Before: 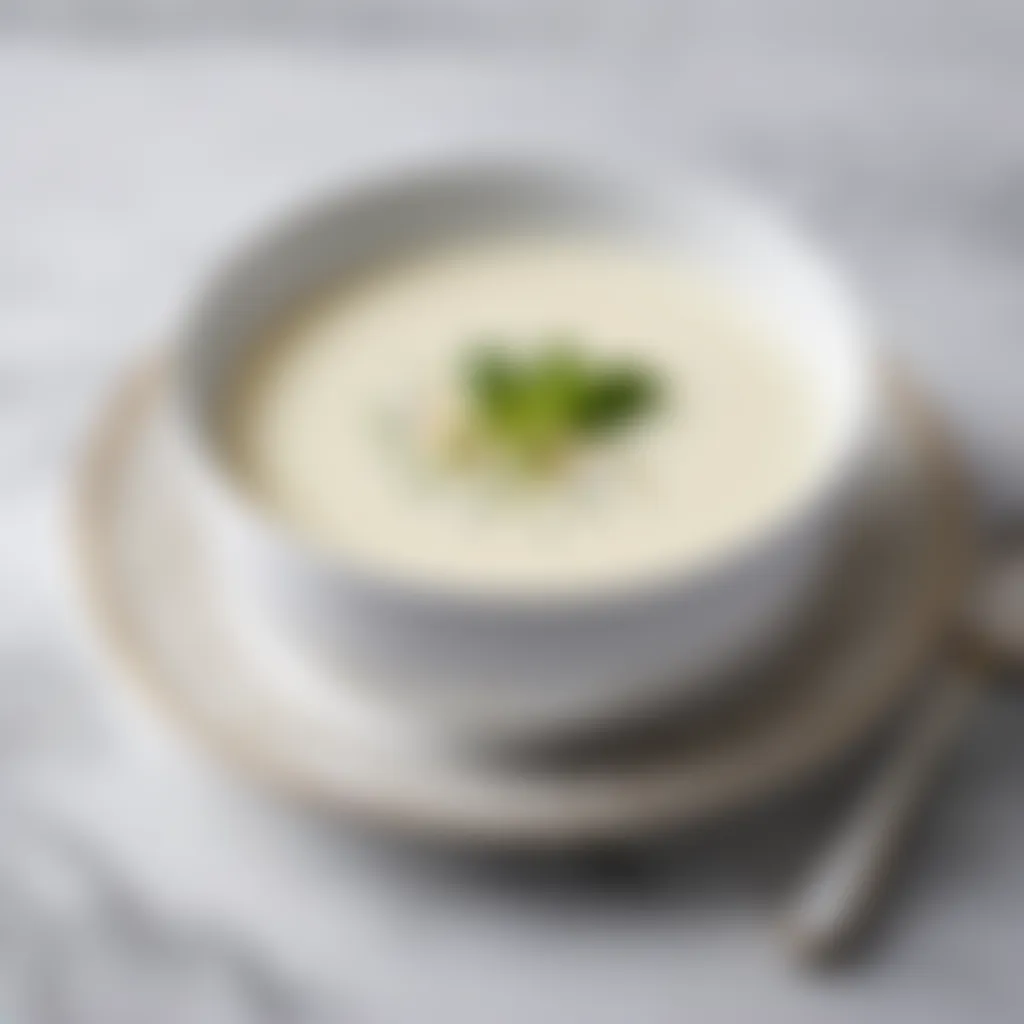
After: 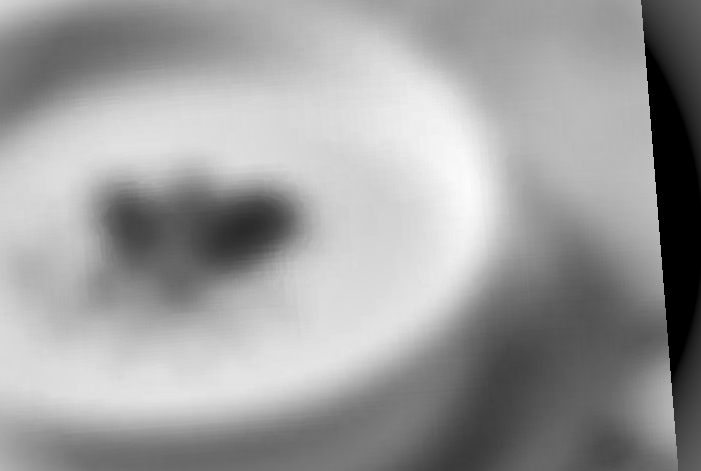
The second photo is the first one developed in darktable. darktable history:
vignetting: fall-off start 100%, brightness 0.3, saturation 0
crop: left 36.005%, top 18.293%, right 0.31%, bottom 38.444%
local contrast: mode bilateral grid, contrast 50, coarseness 50, detail 150%, midtone range 0.2
color balance rgb: perceptual saturation grading › global saturation 20%, perceptual saturation grading › highlights -25%, perceptual saturation grading › shadows 50%
monochrome: a 32, b 64, size 2.3
rotate and perspective: rotation -4.2°, shear 0.006, automatic cropping off
shadows and highlights: shadows 52.42, soften with gaussian
